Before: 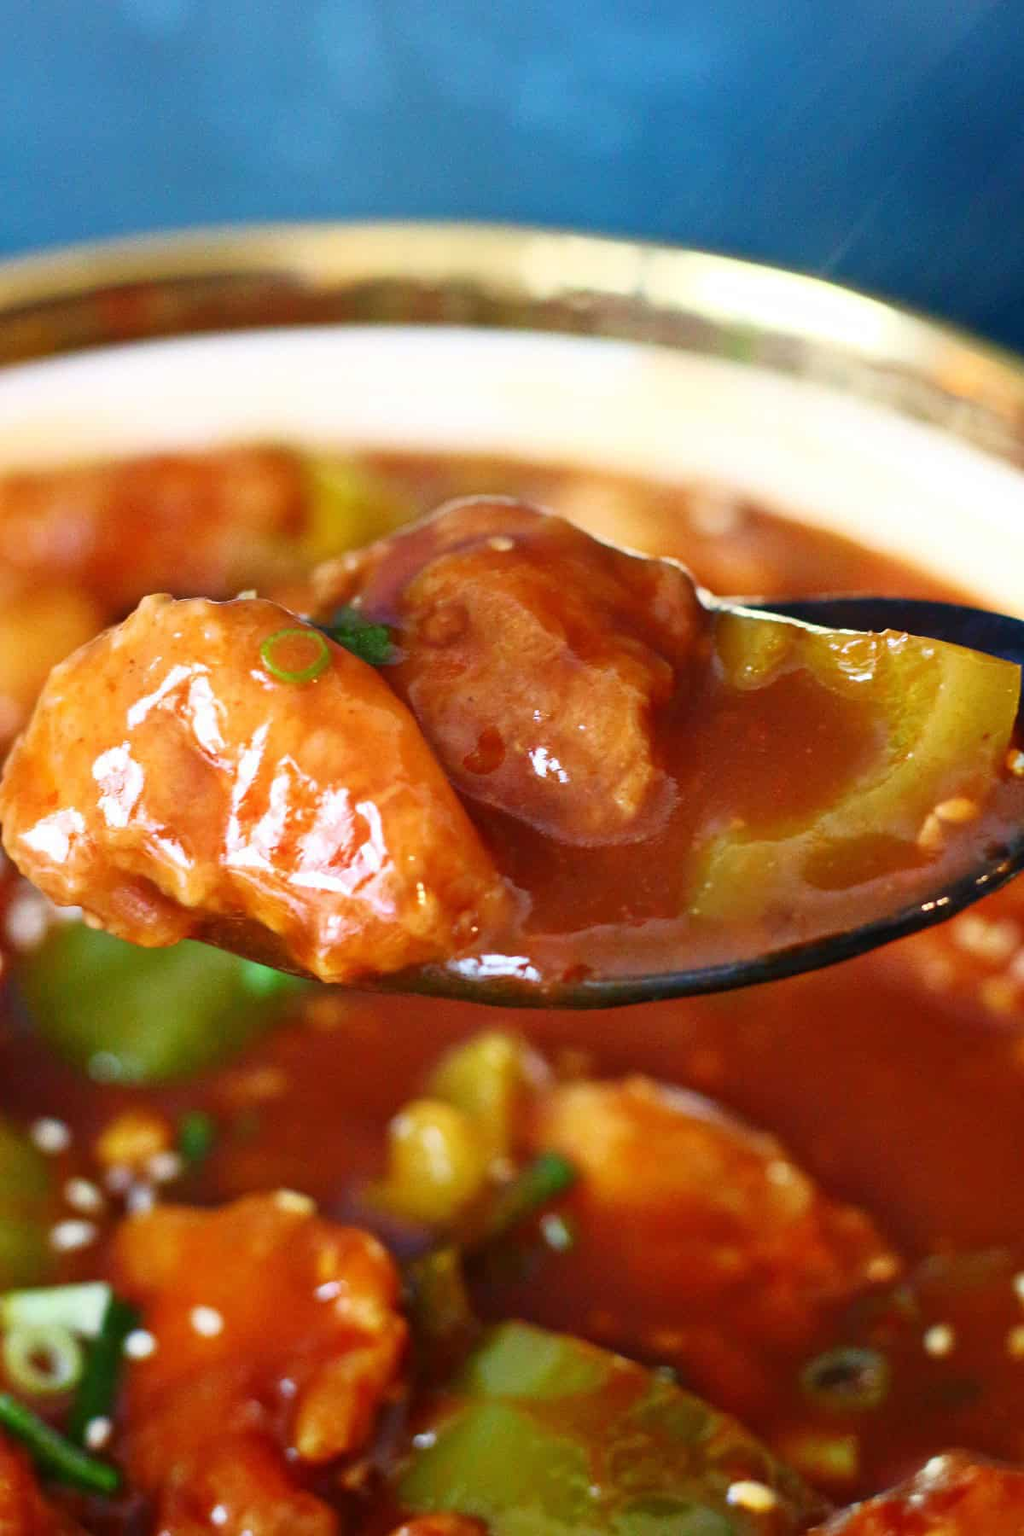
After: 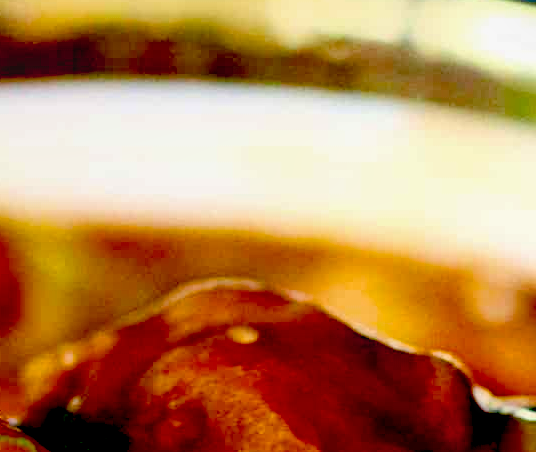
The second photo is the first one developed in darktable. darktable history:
local contrast: on, module defaults
color balance rgb: perceptual saturation grading › global saturation 20%, global vibrance 20%
crop: left 28.64%, top 16.832%, right 26.637%, bottom 58.055%
exposure: black level correction 0.1, exposure -0.092 EV, compensate highlight preservation false
